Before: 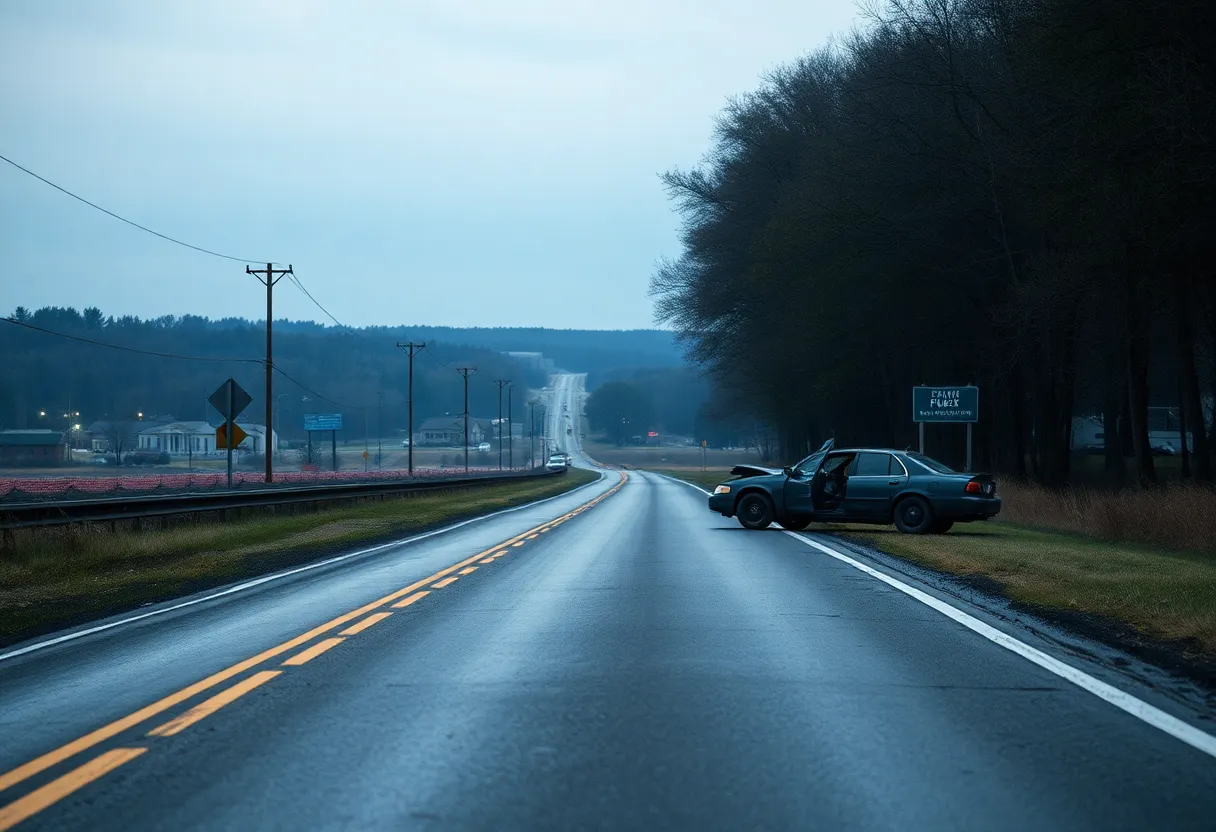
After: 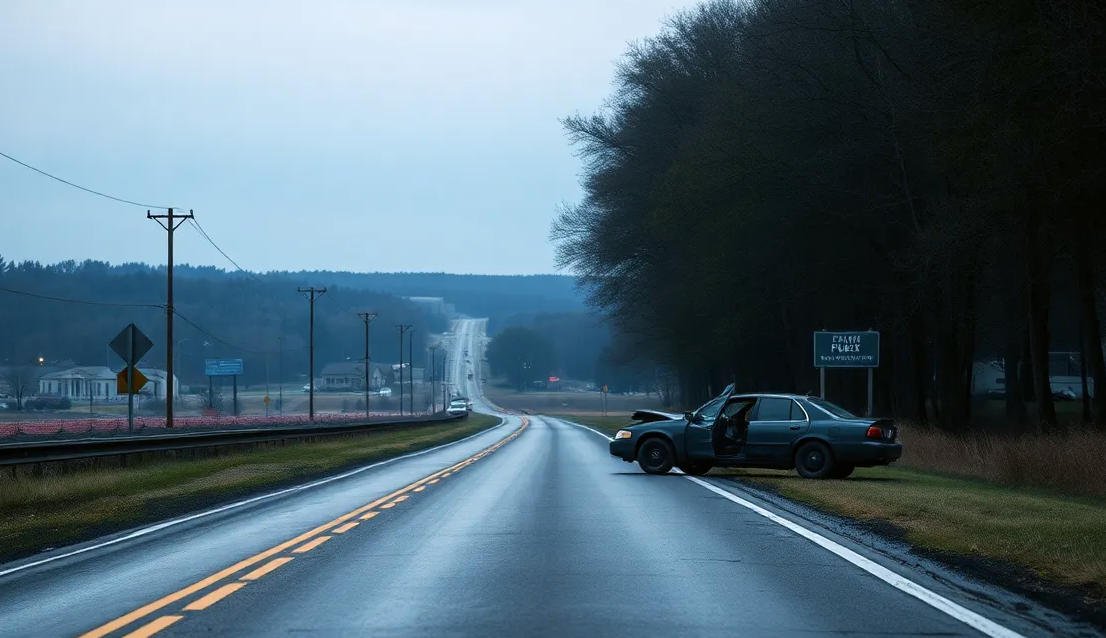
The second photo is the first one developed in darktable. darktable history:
crop: left 8.155%, top 6.611%, bottom 15.385%
color correction: highlights a* 3.12, highlights b* -1.55, shadows a* -0.101, shadows b* 2.52, saturation 0.98
